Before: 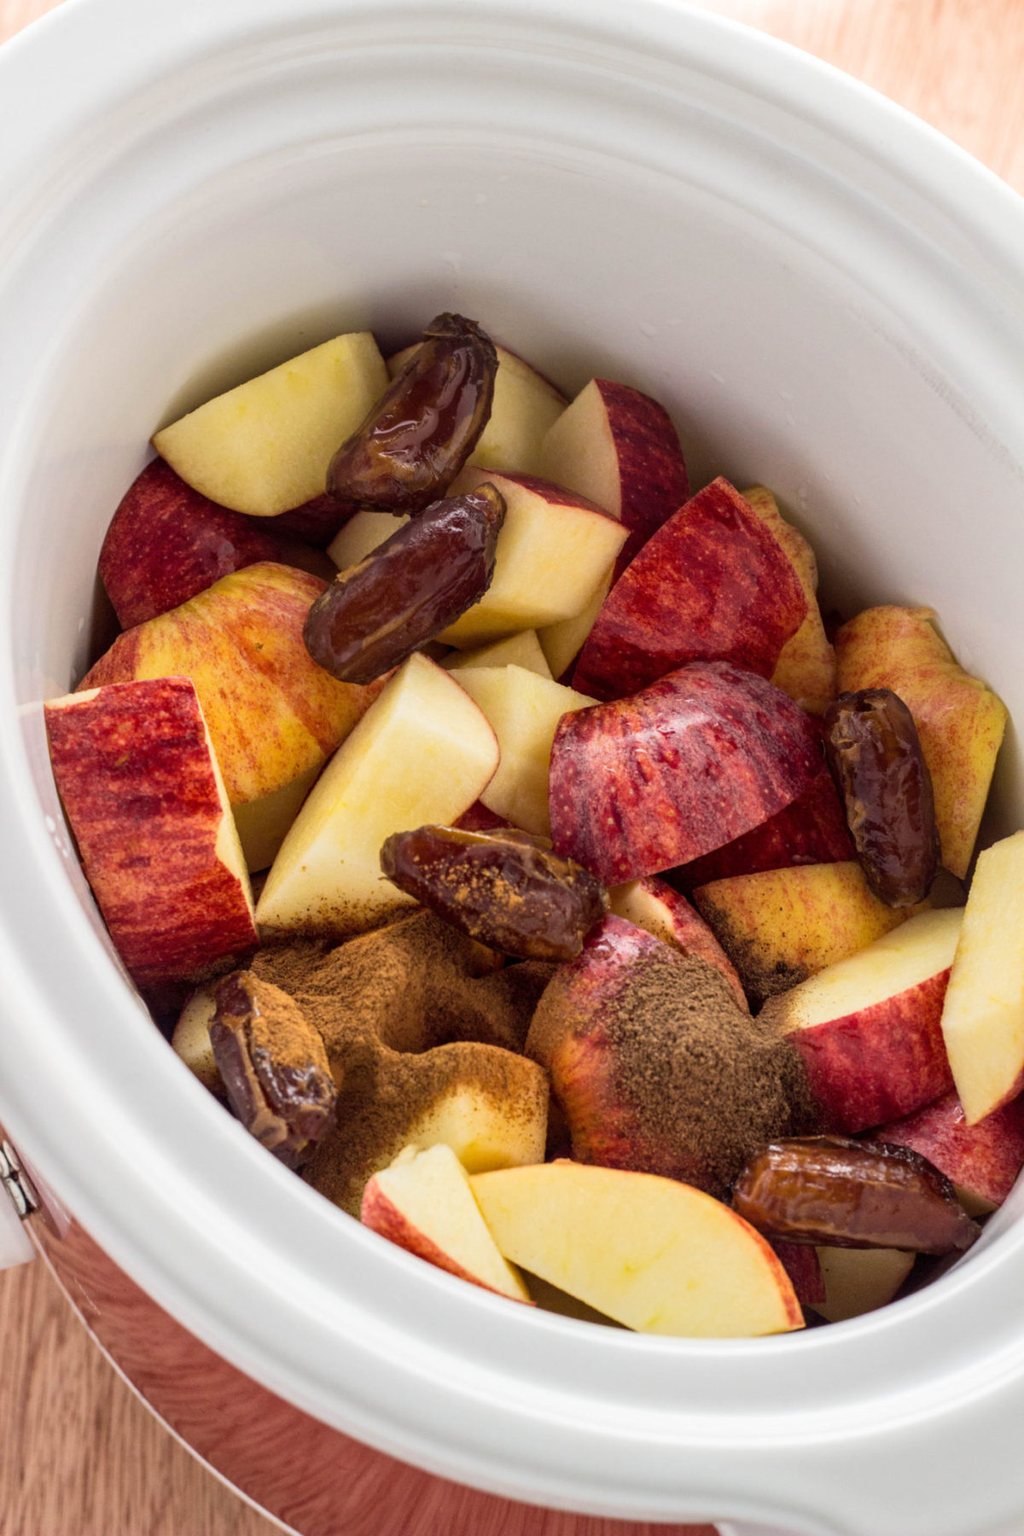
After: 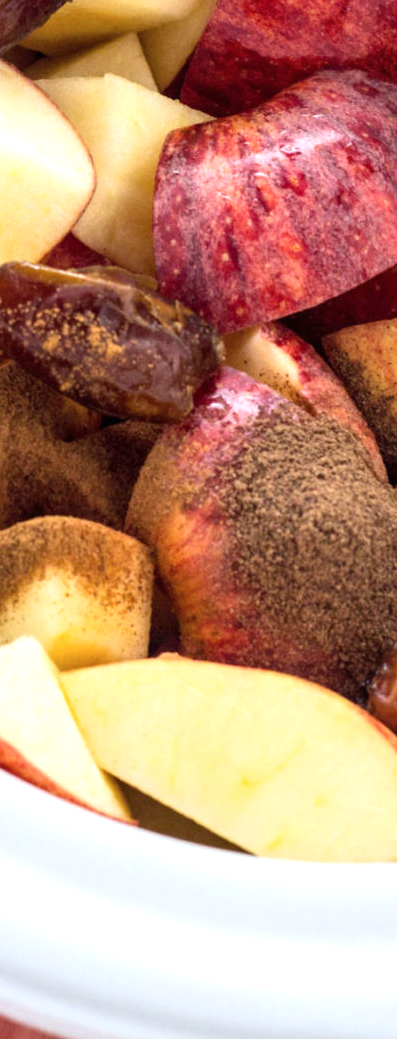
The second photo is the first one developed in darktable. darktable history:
crop: left 40.878%, top 39.176%, right 25.993%, bottom 3.081%
exposure: black level correction 0, exposure 0.5 EV, compensate exposure bias true, compensate highlight preservation false
white balance: red 0.988, blue 1.017
color correction: highlights a* -0.137, highlights b* -5.91, shadows a* -0.137, shadows b* -0.137
